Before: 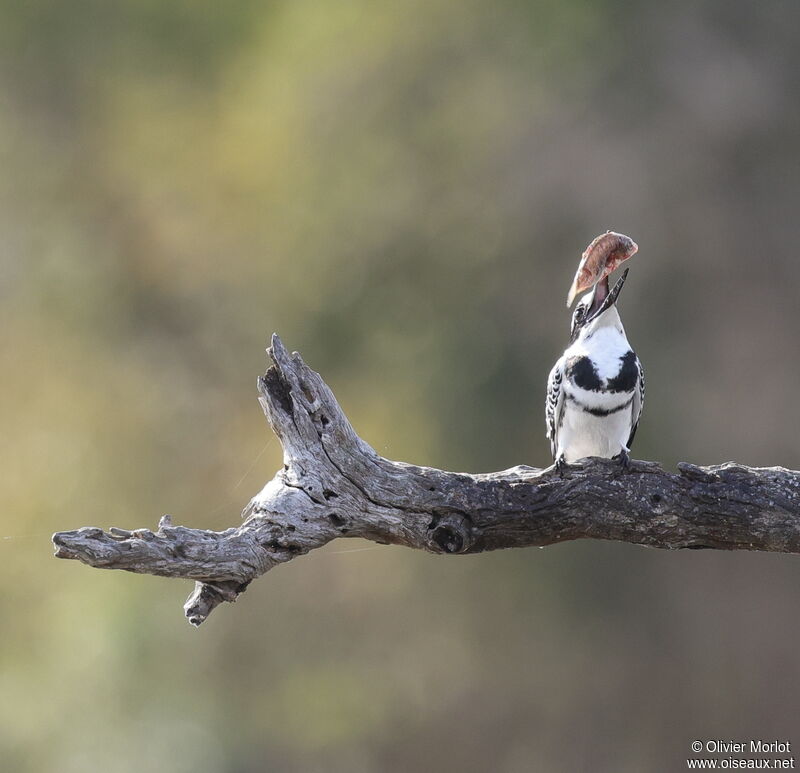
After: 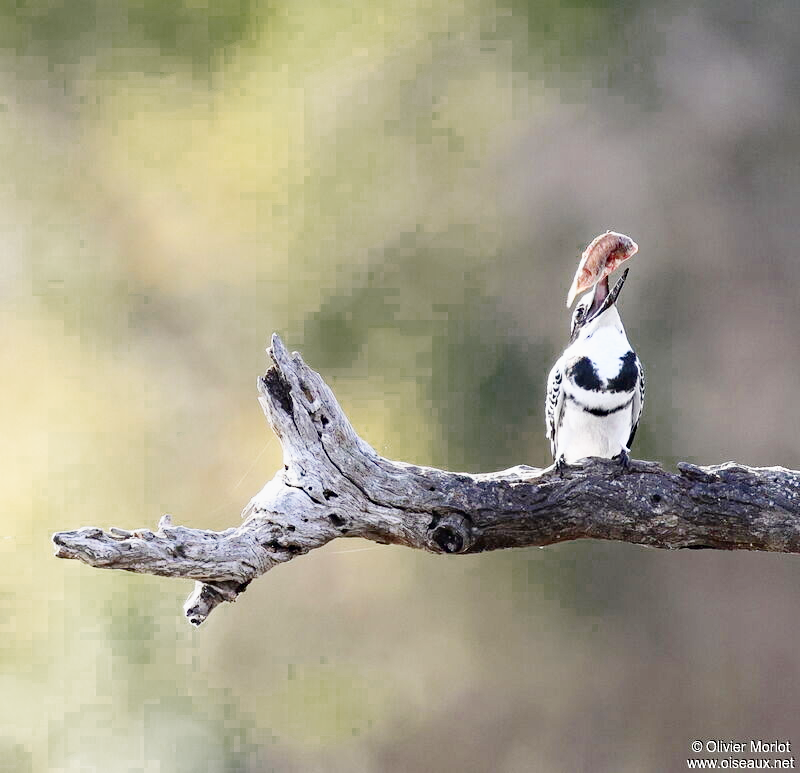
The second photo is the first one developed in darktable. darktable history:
base curve: curves: ch0 [(0, 0) (0.008, 0.007) (0.022, 0.029) (0.048, 0.089) (0.092, 0.197) (0.191, 0.399) (0.275, 0.534) (0.357, 0.65) (0.477, 0.78) (0.542, 0.833) (0.799, 0.973) (1, 1)], preserve colors none
color zones: curves: ch0 [(0.25, 0.5) (0.347, 0.092) (0.75, 0.5)]; ch1 [(0.25, 0.5) (0.33, 0.51) (0.75, 0.5)]
haze removal: compatibility mode true, adaptive false
shadows and highlights: shadows -61.95, white point adjustment -5.11, highlights 60.72
